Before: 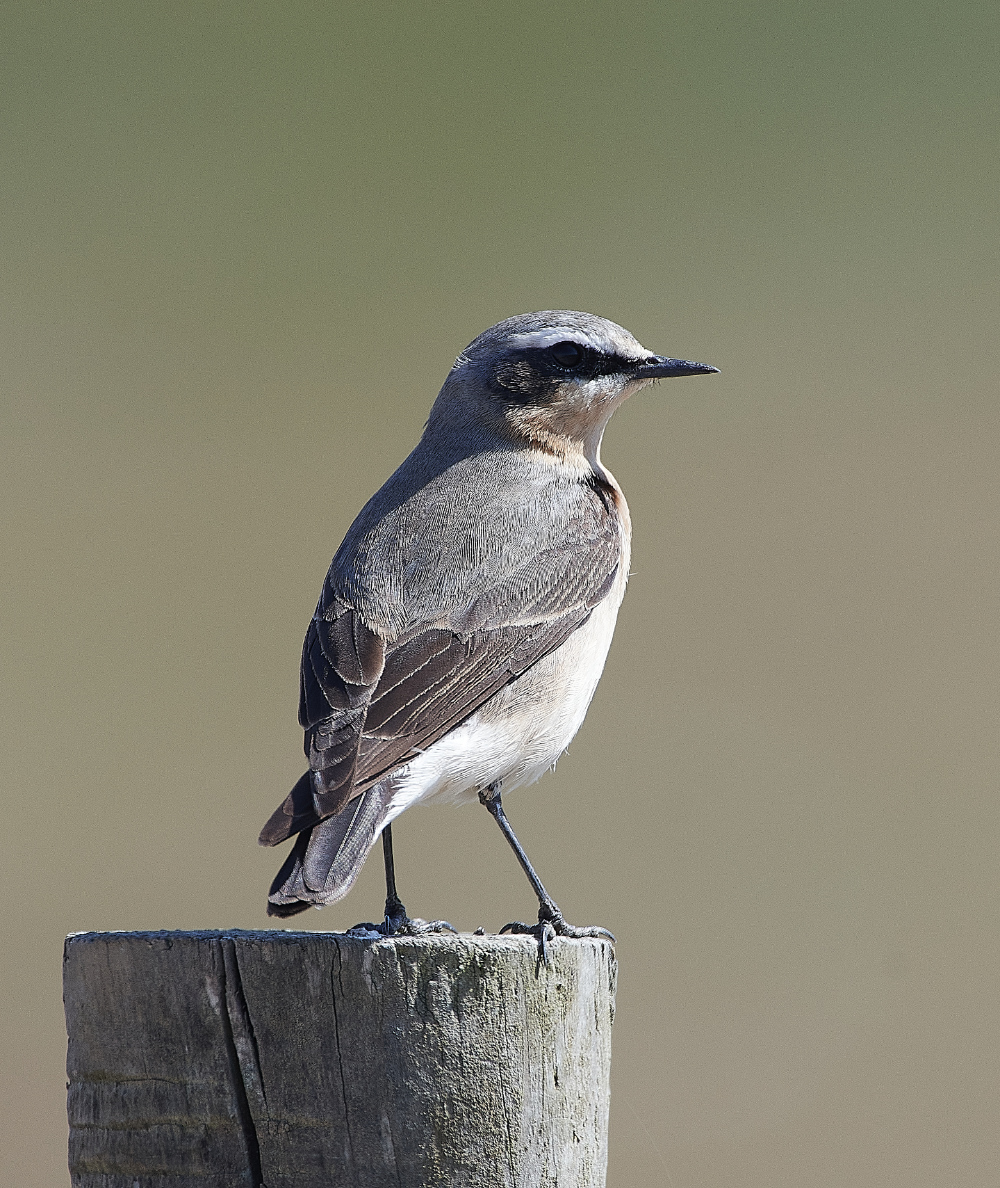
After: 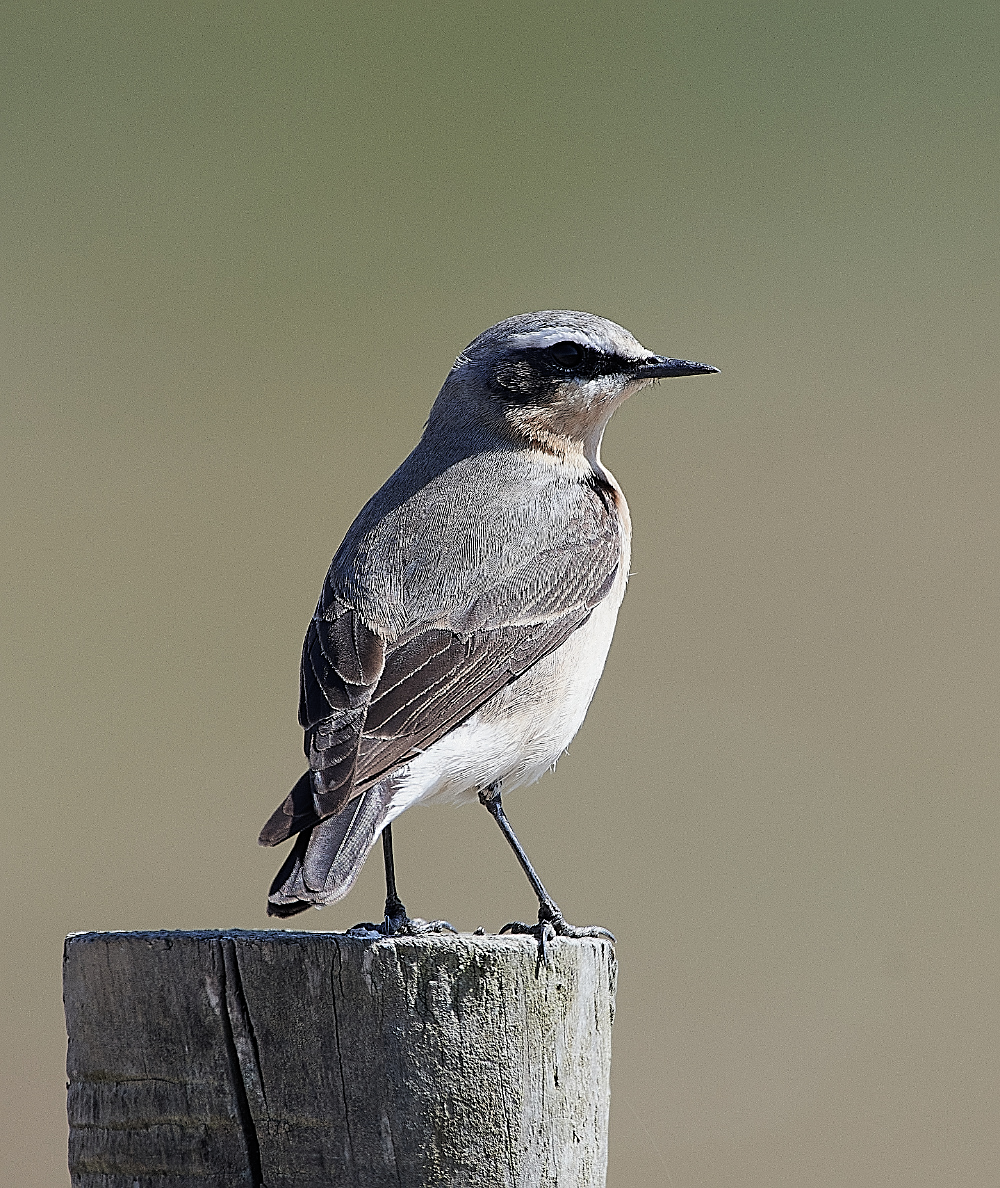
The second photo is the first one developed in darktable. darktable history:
filmic rgb: middle gray luminance 18.42%, black relative exposure -11.49 EV, white relative exposure 2.6 EV, target black luminance 0%, hardness 8.35, latitude 98.92%, contrast 1.085, shadows ↔ highlights balance 0.279%
sharpen: on, module defaults
